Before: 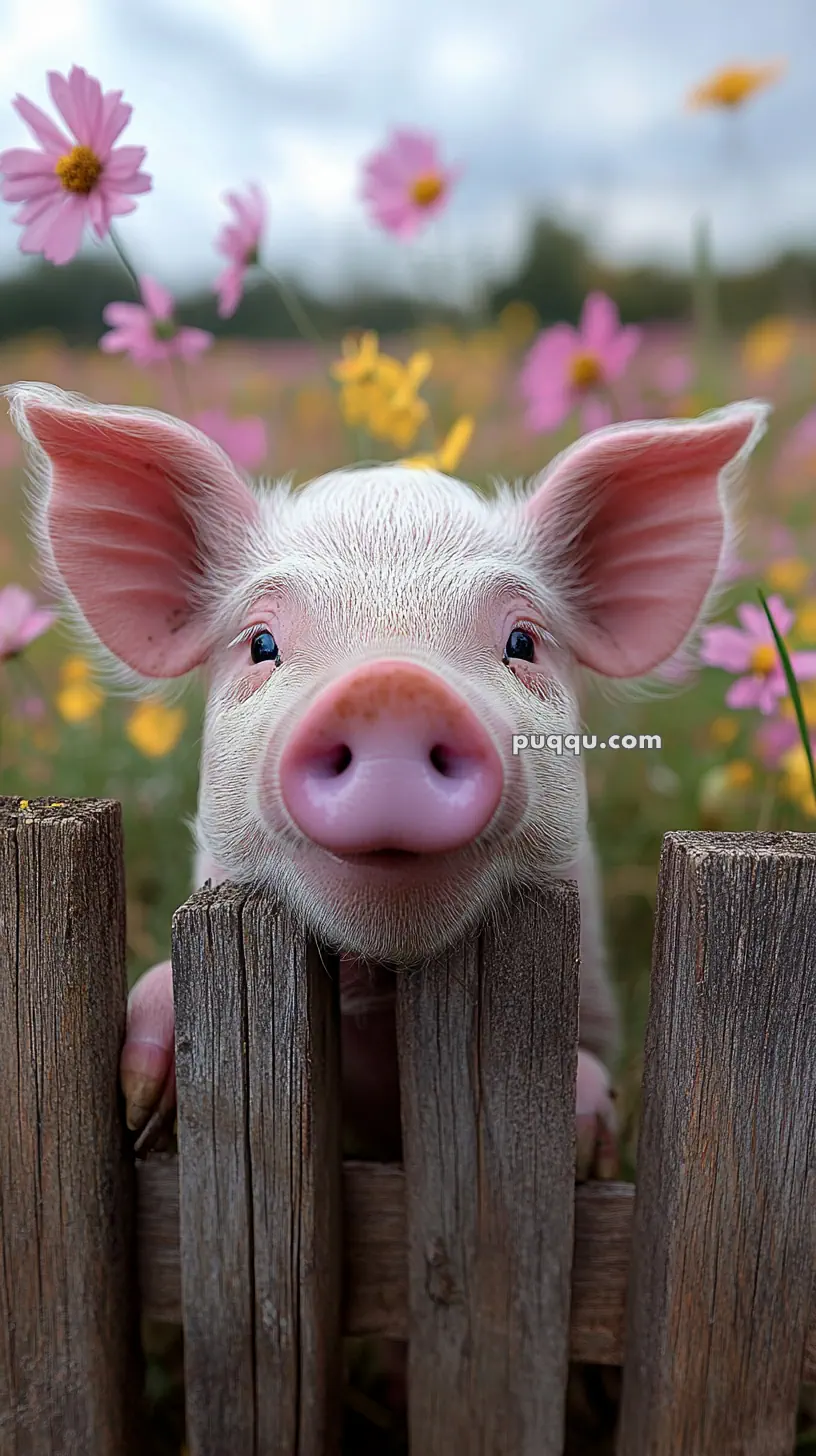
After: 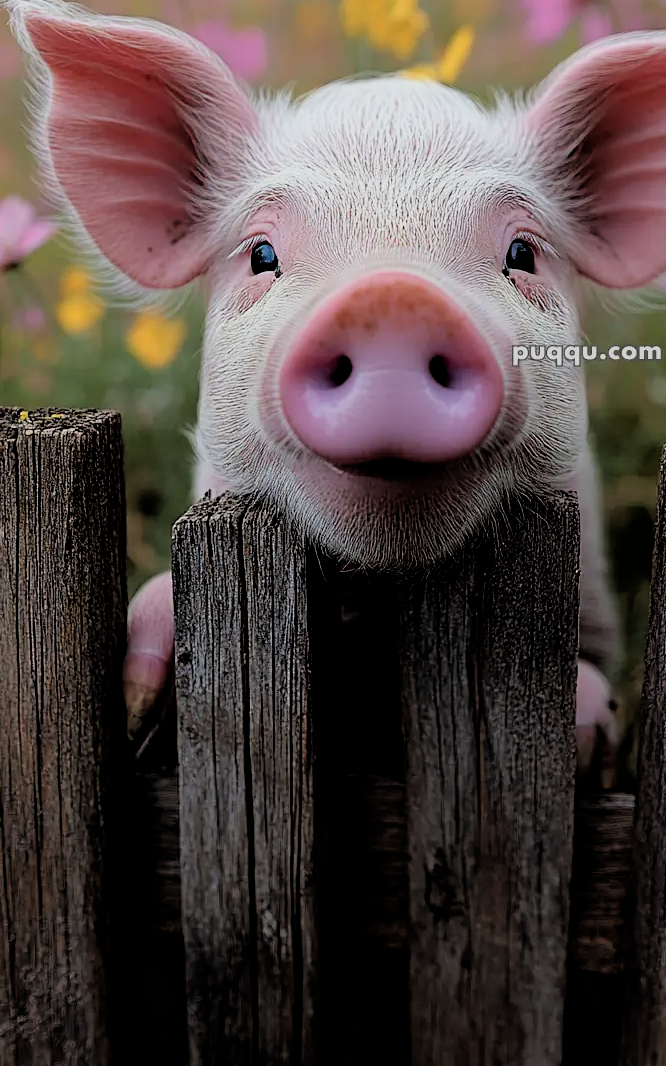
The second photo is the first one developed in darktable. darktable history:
crop: top 26.721%, right 18.041%
filmic rgb: black relative exposure -3.3 EV, white relative exposure 3.46 EV, hardness 2.36, contrast 1.103
